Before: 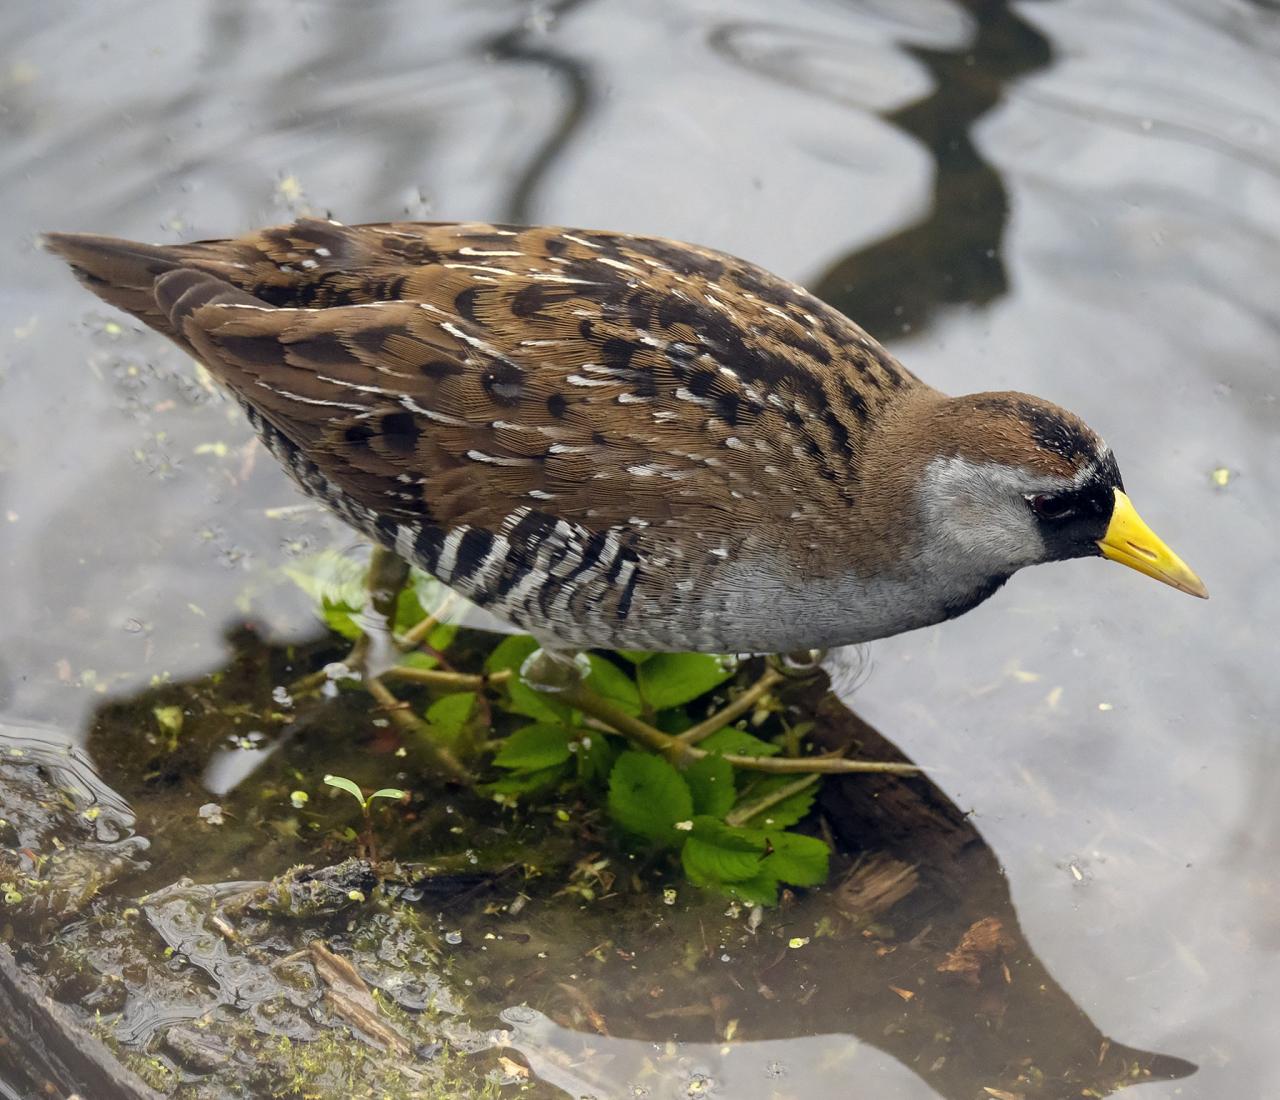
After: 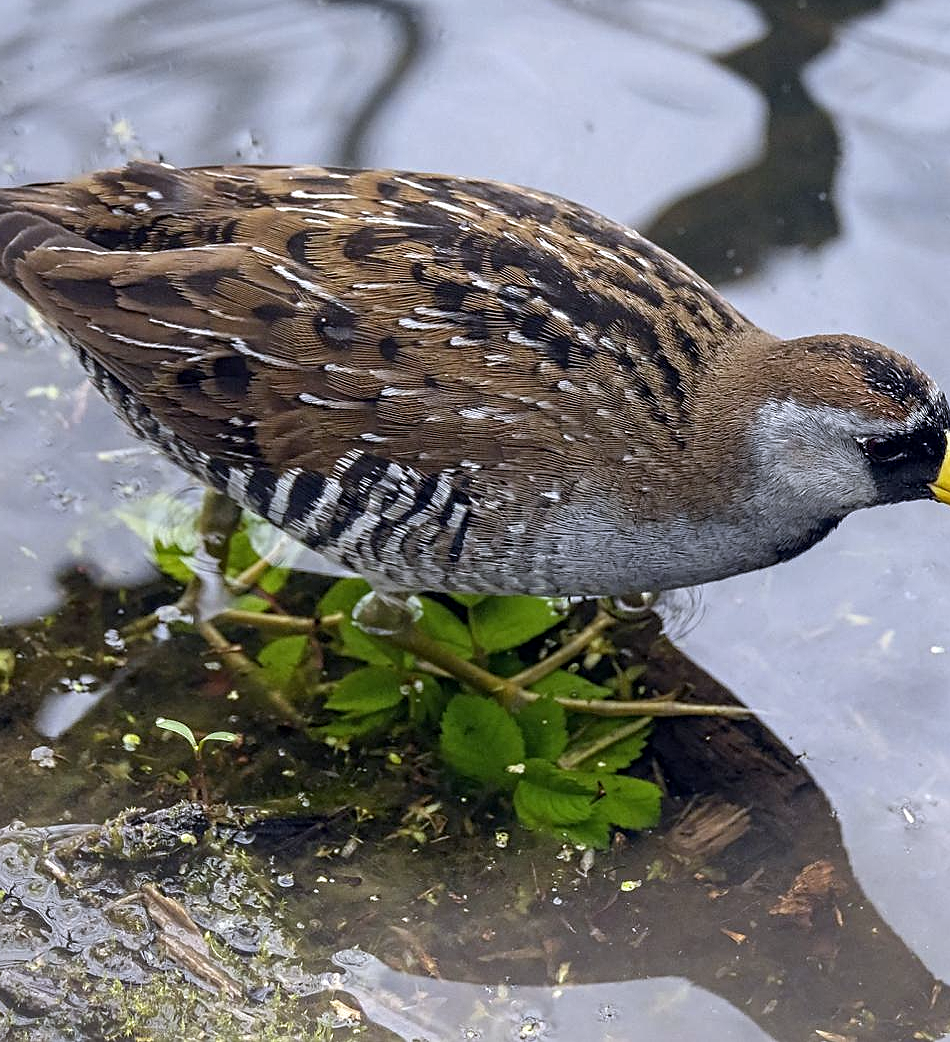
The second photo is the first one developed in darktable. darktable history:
crop and rotate: left 13.15%, top 5.251%, right 12.609%
contrast equalizer: y [[0.5, 0.5, 0.5, 0.539, 0.64, 0.611], [0.5 ×6], [0.5 ×6], [0 ×6], [0 ×6]]
white balance: red 0.967, blue 1.119, emerald 0.756
sharpen: radius 1
